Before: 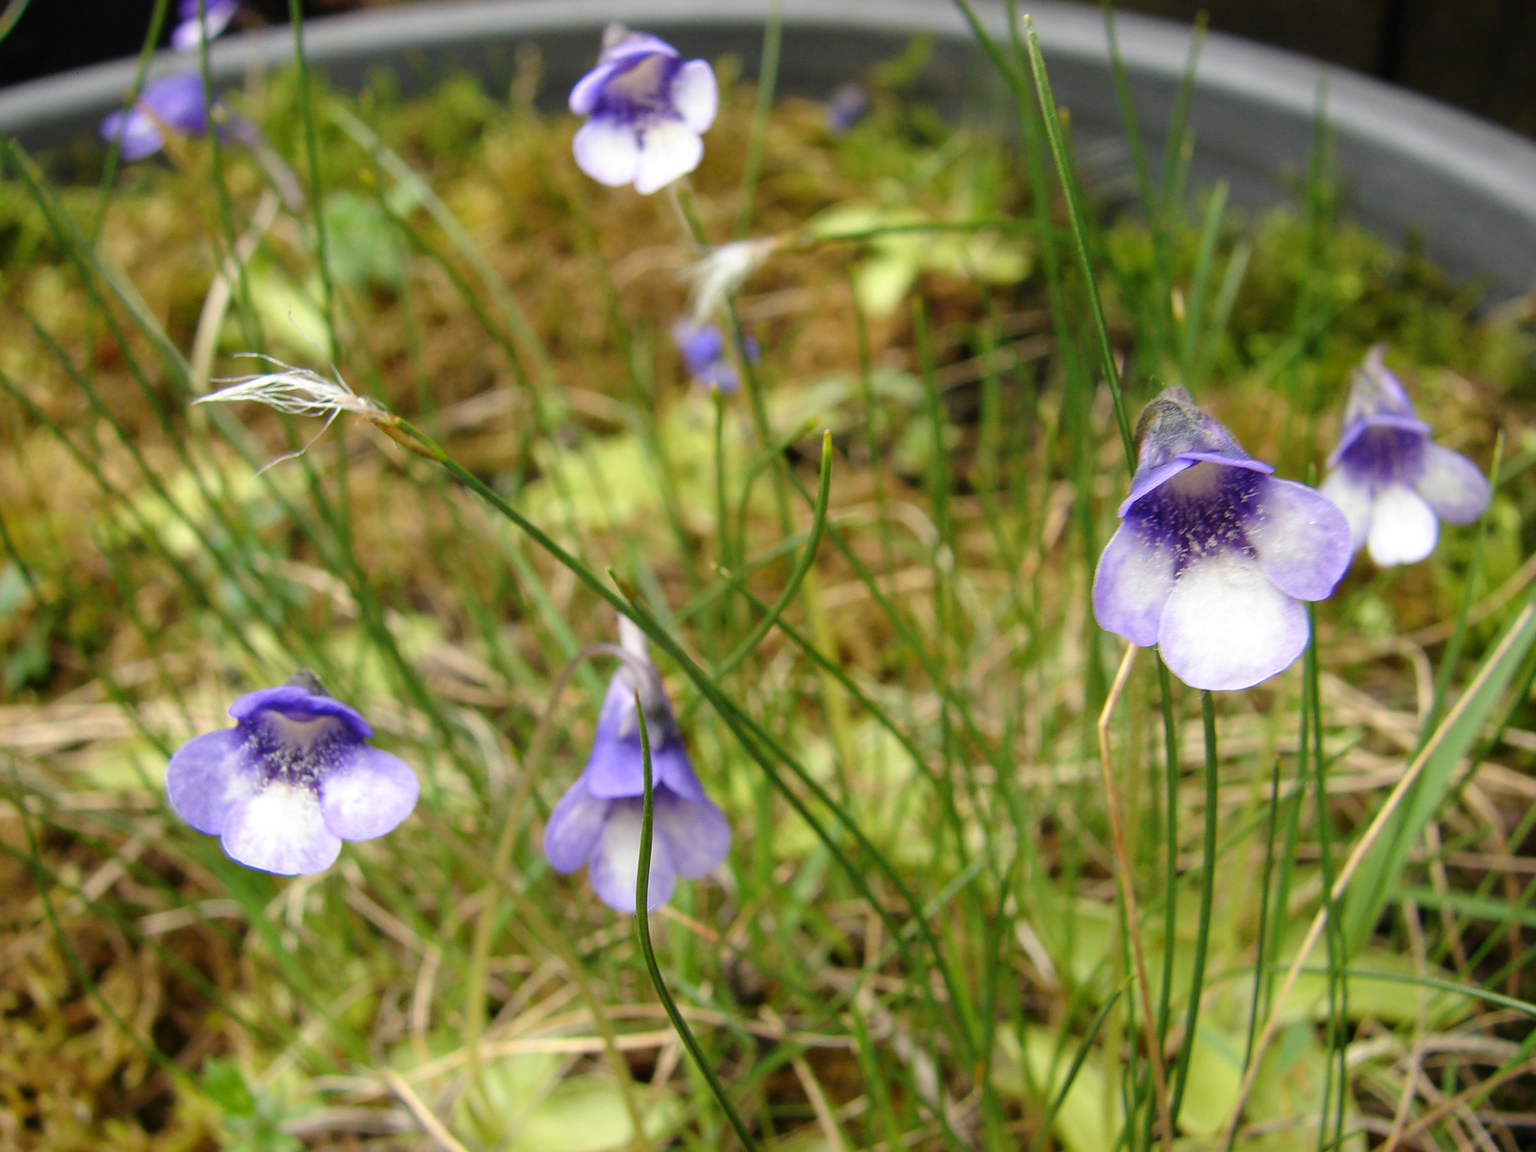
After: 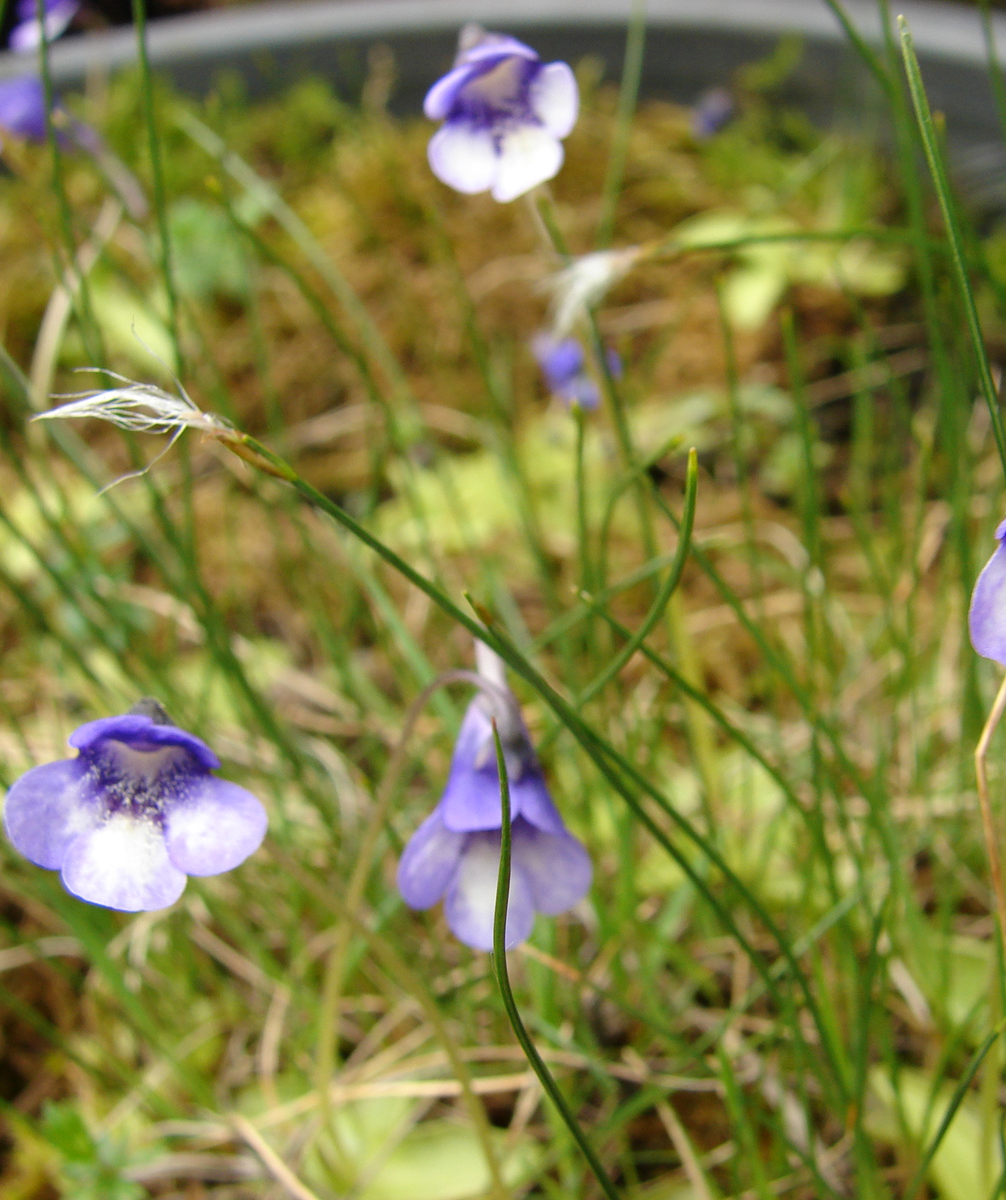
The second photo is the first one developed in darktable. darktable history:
crop: left 10.58%, right 26.528%
